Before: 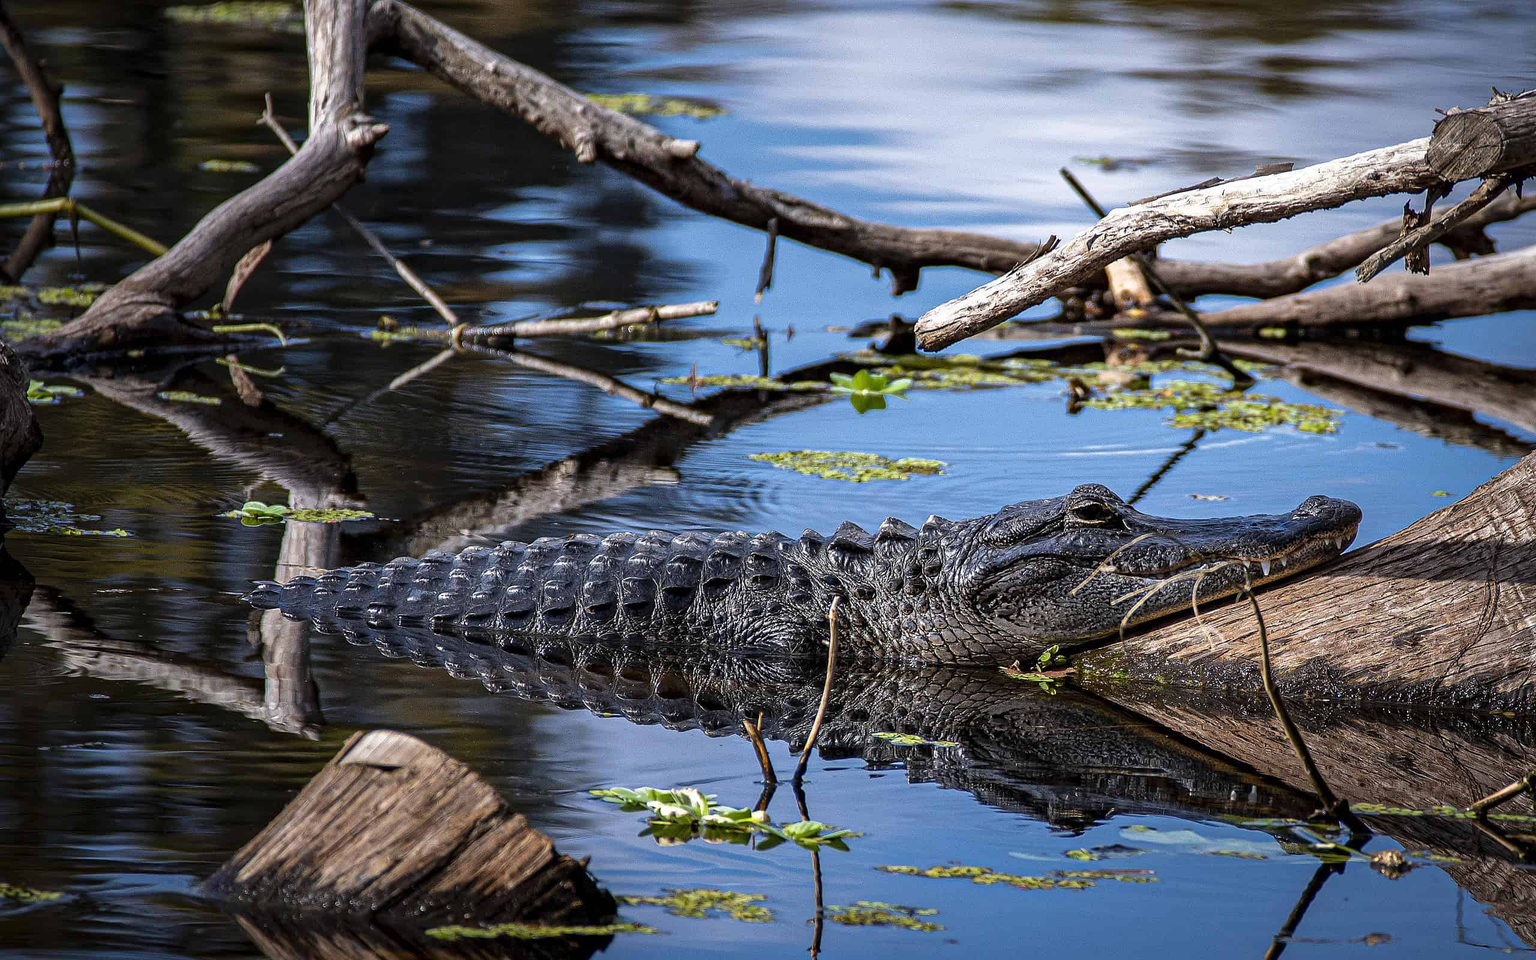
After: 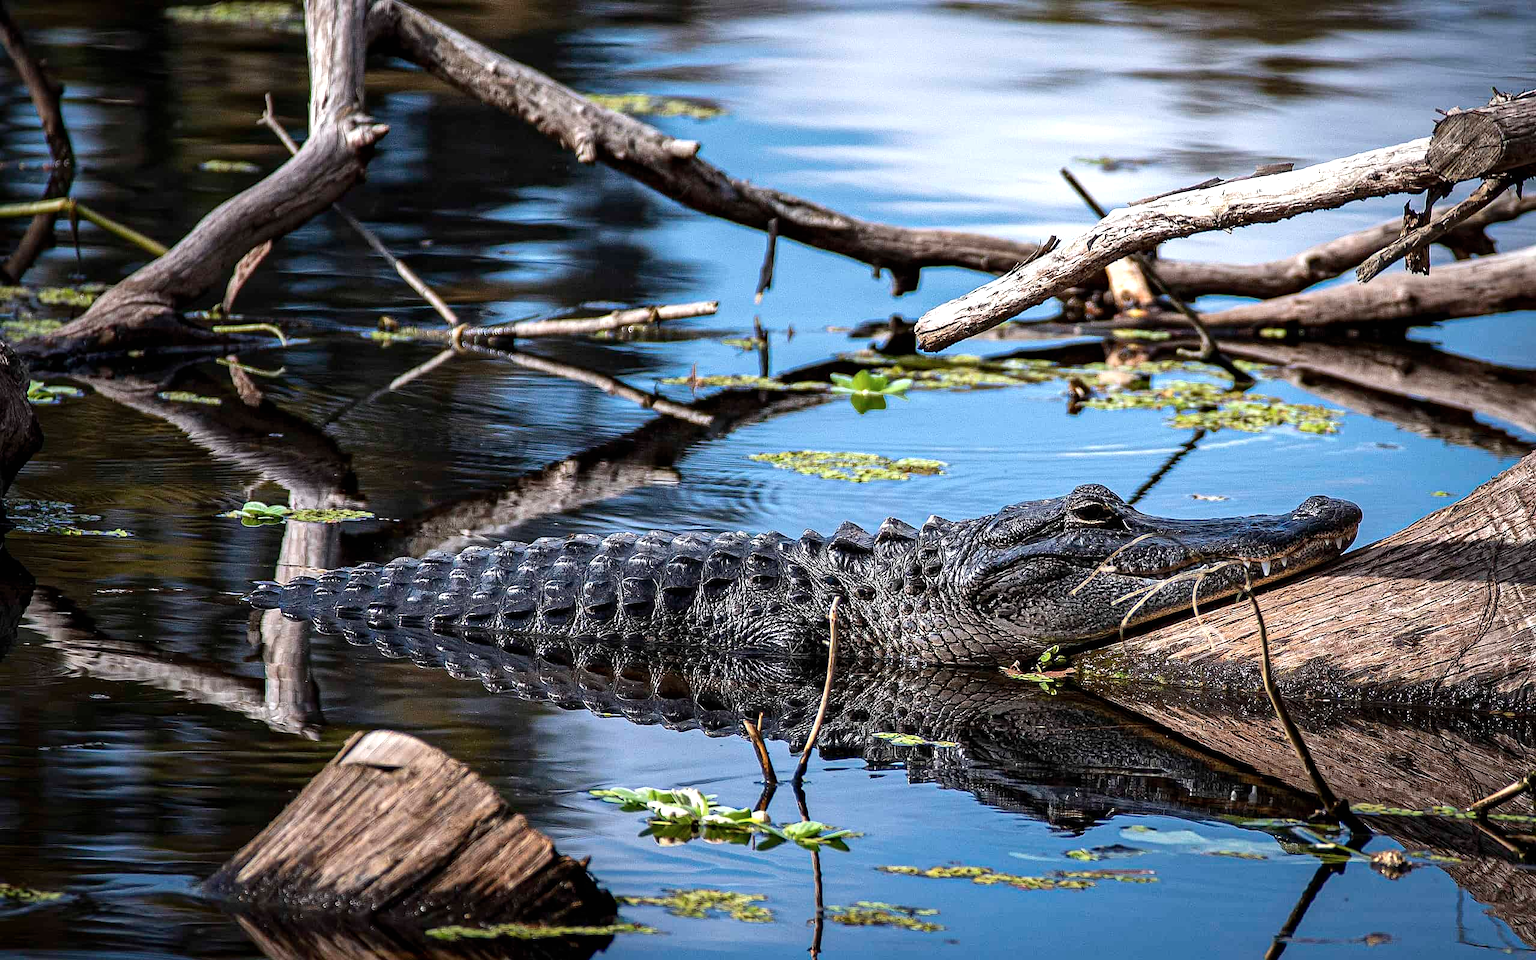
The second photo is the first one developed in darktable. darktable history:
exposure: black level correction 0, exposure 0.396 EV, compensate exposure bias true, compensate highlight preservation false
contrast brightness saturation: contrast 0.107, saturation -0.16
